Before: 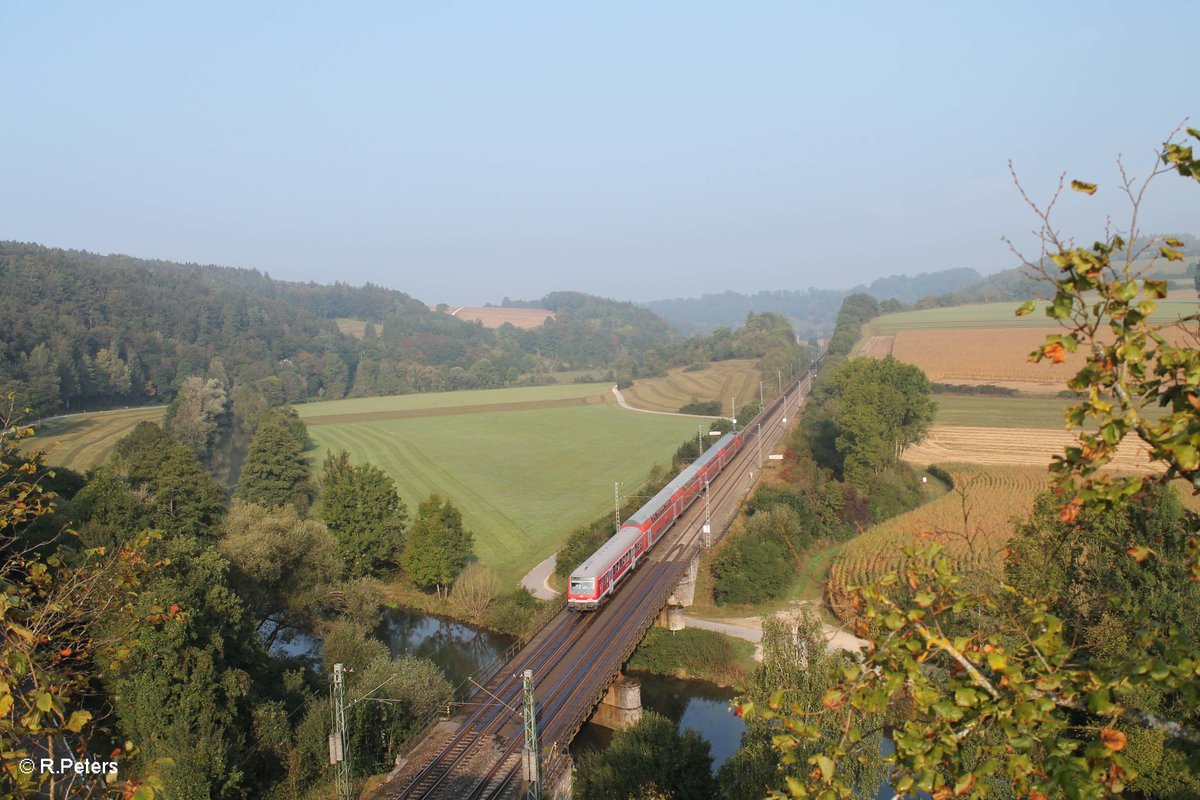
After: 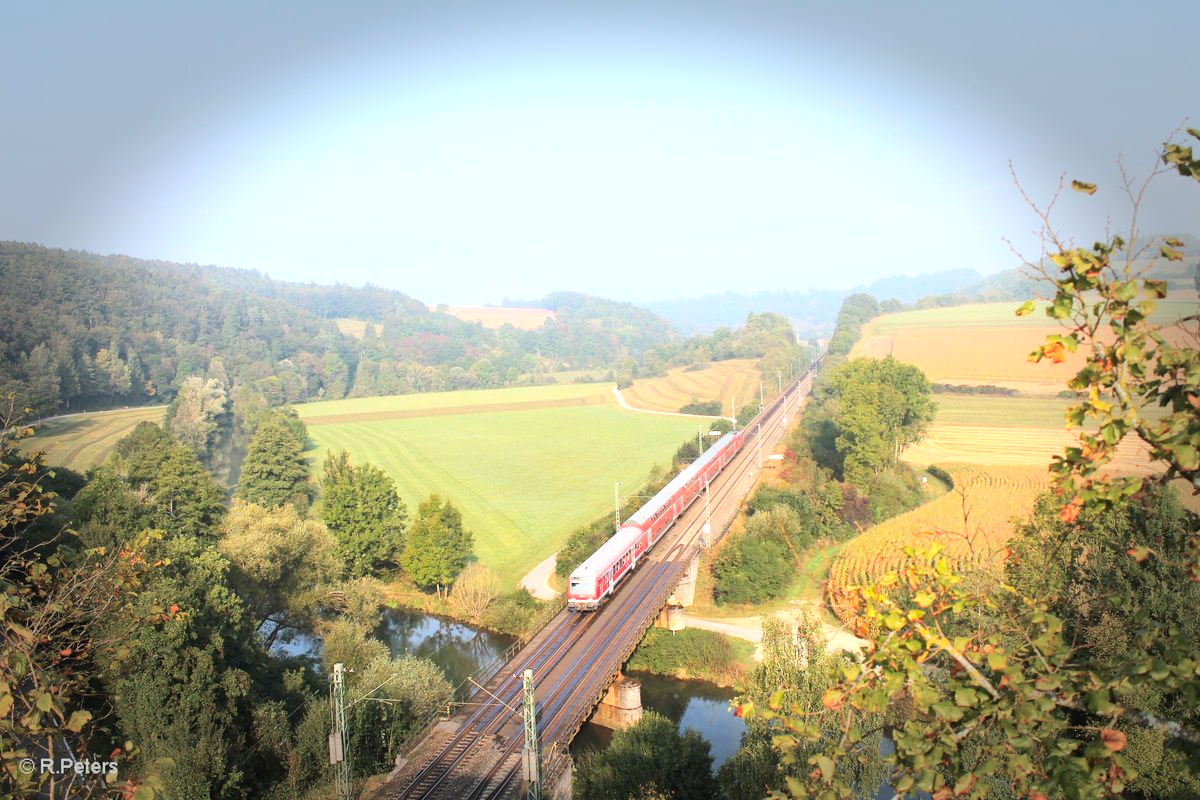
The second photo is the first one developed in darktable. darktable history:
contrast brightness saturation: contrast 0.2, brightness 0.16, saturation 0.22
exposure: black level correction 0.001, exposure 0.955 EV, compensate exposure bias true, compensate highlight preservation false
vignetting: fall-off start 66.7%, fall-off radius 39.74%, brightness -0.576, saturation -0.258, automatic ratio true, width/height ratio 0.671, dithering 16-bit output
